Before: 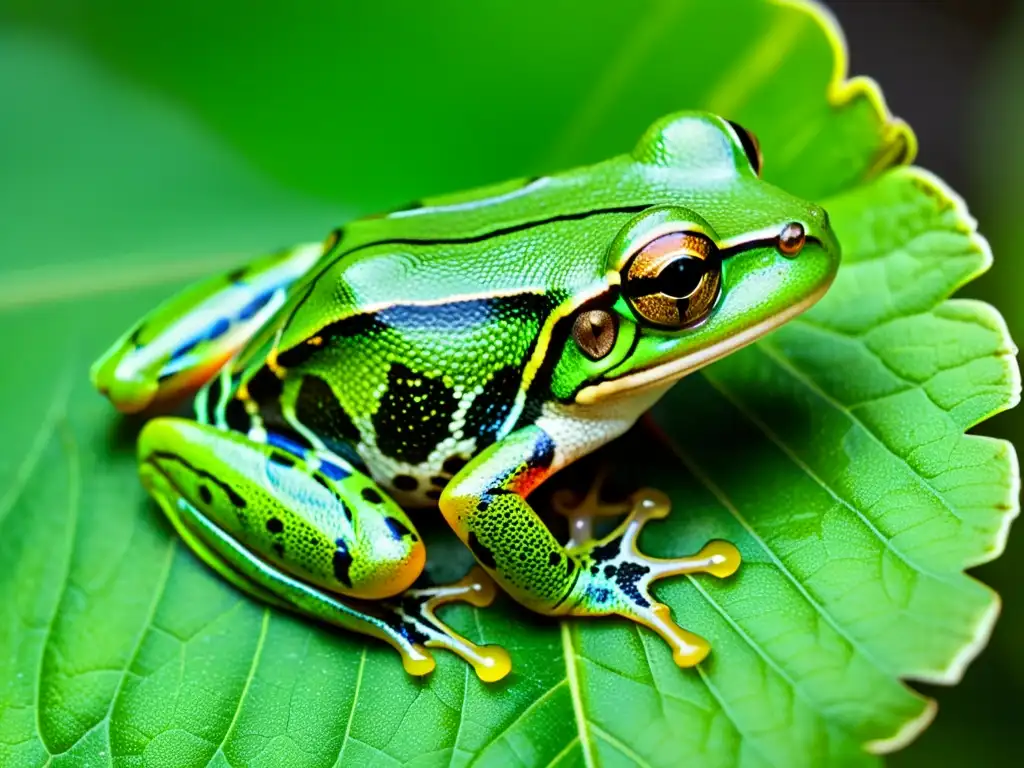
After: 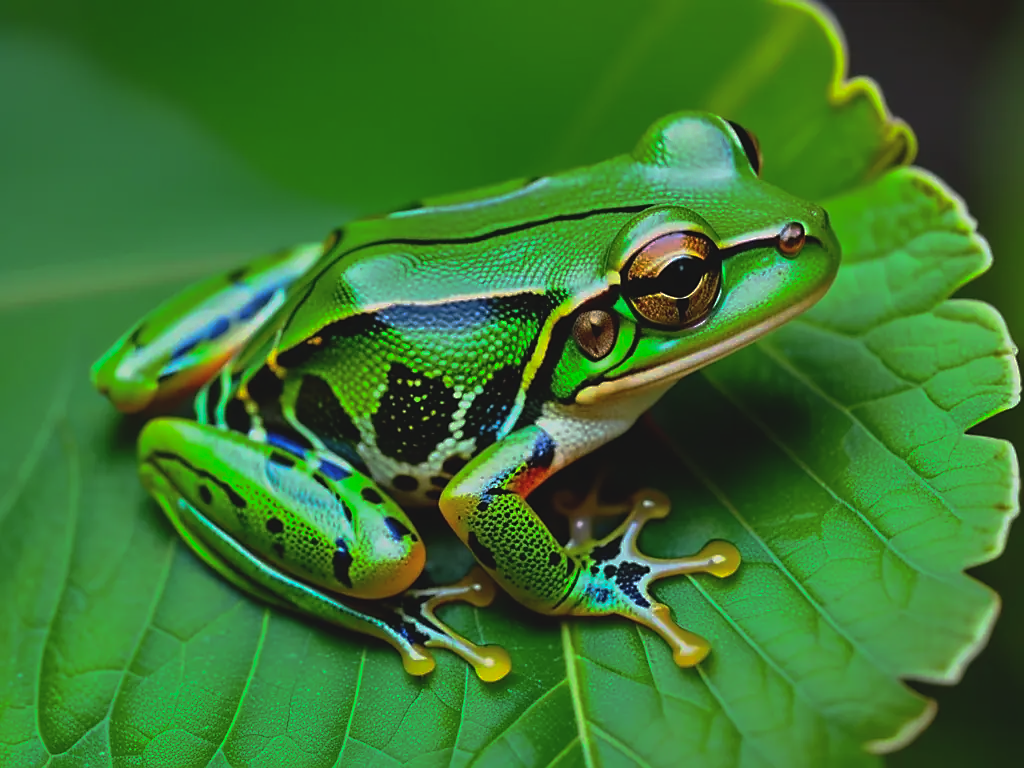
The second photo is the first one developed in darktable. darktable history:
color correction: highlights a* 0.74, highlights b* 2.83, saturation 1.07
base curve: curves: ch0 [(0, 0) (0.826, 0.587) (1, 1)], preserve colors none
exposure: black level correction -0.013, exposure -0.189 EV, compensate highlight preservation false
sharpen: radius 1.472, amount 0.403, threshold 1.588
